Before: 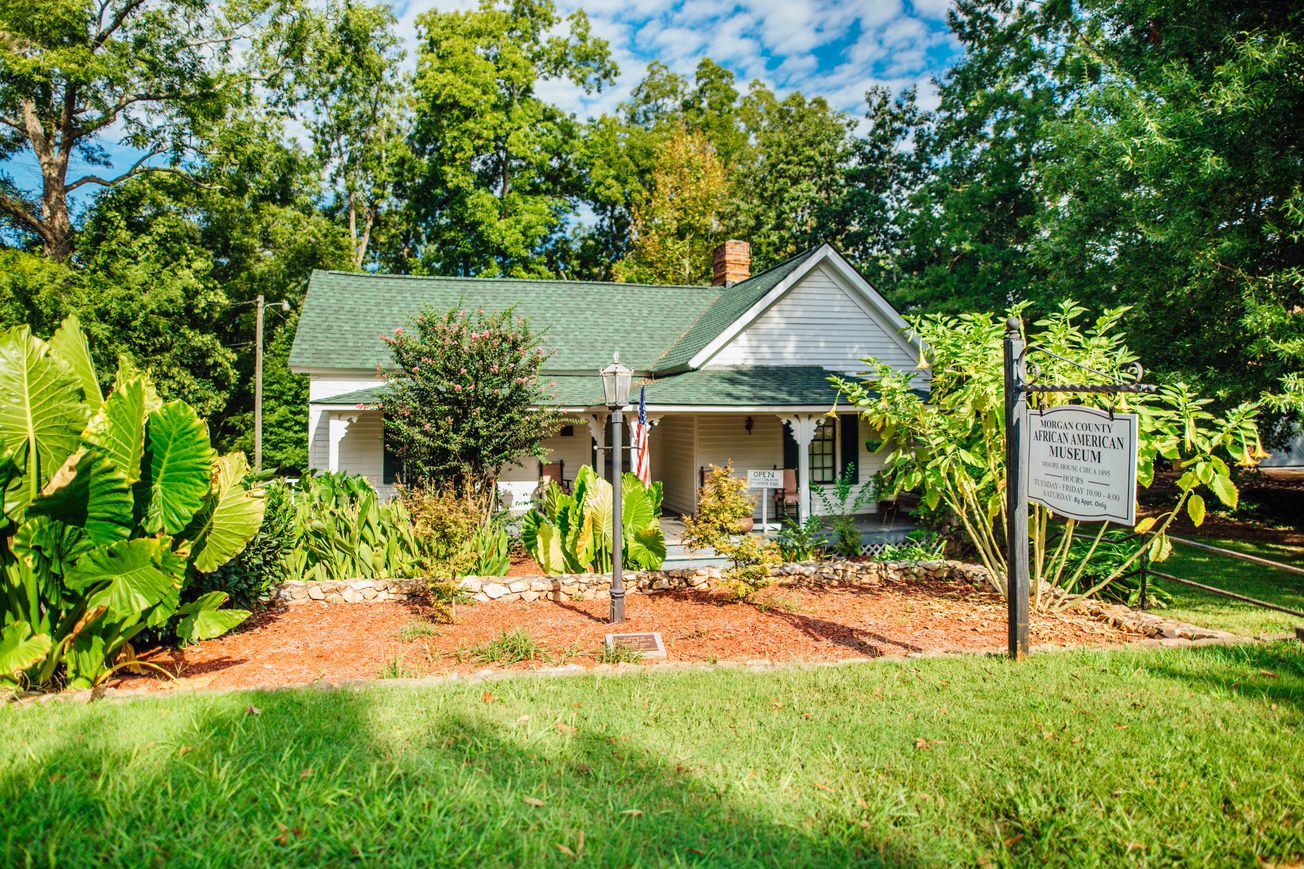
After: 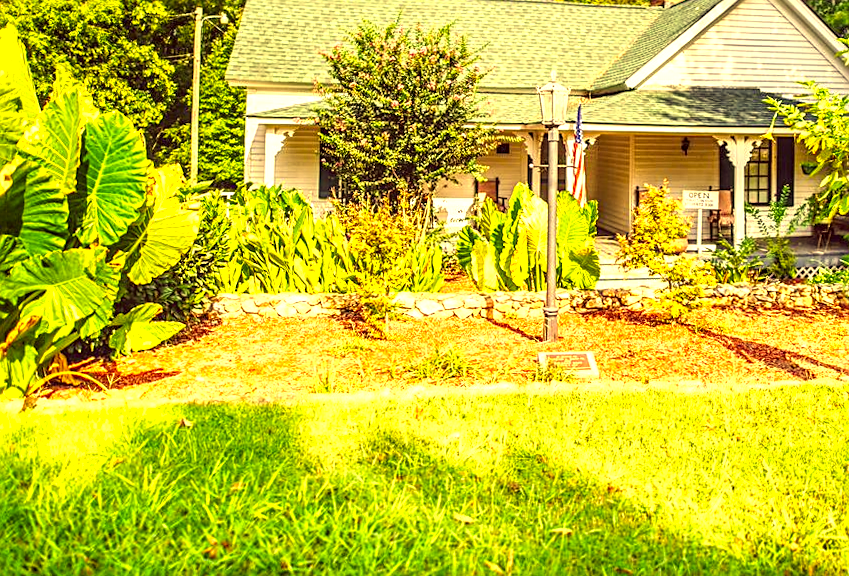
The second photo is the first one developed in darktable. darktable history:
crop and rotate: angle -0.959°, left 3.838%, top 31.966%, right 29.359%
color correction: highlights a* 9.95, highlights b* 38.38, shadows a* 14.51, shadows b* 3.14
color calibration: illuminant same as pipeline (D50), adaptation XYZ, x 0.347, y 0.358, temperature 5021.41 K
exposure: exposure 1.066 EV, compensate highlight preservation false
local contrast: detail 130%
sharpen: on, module defaults
